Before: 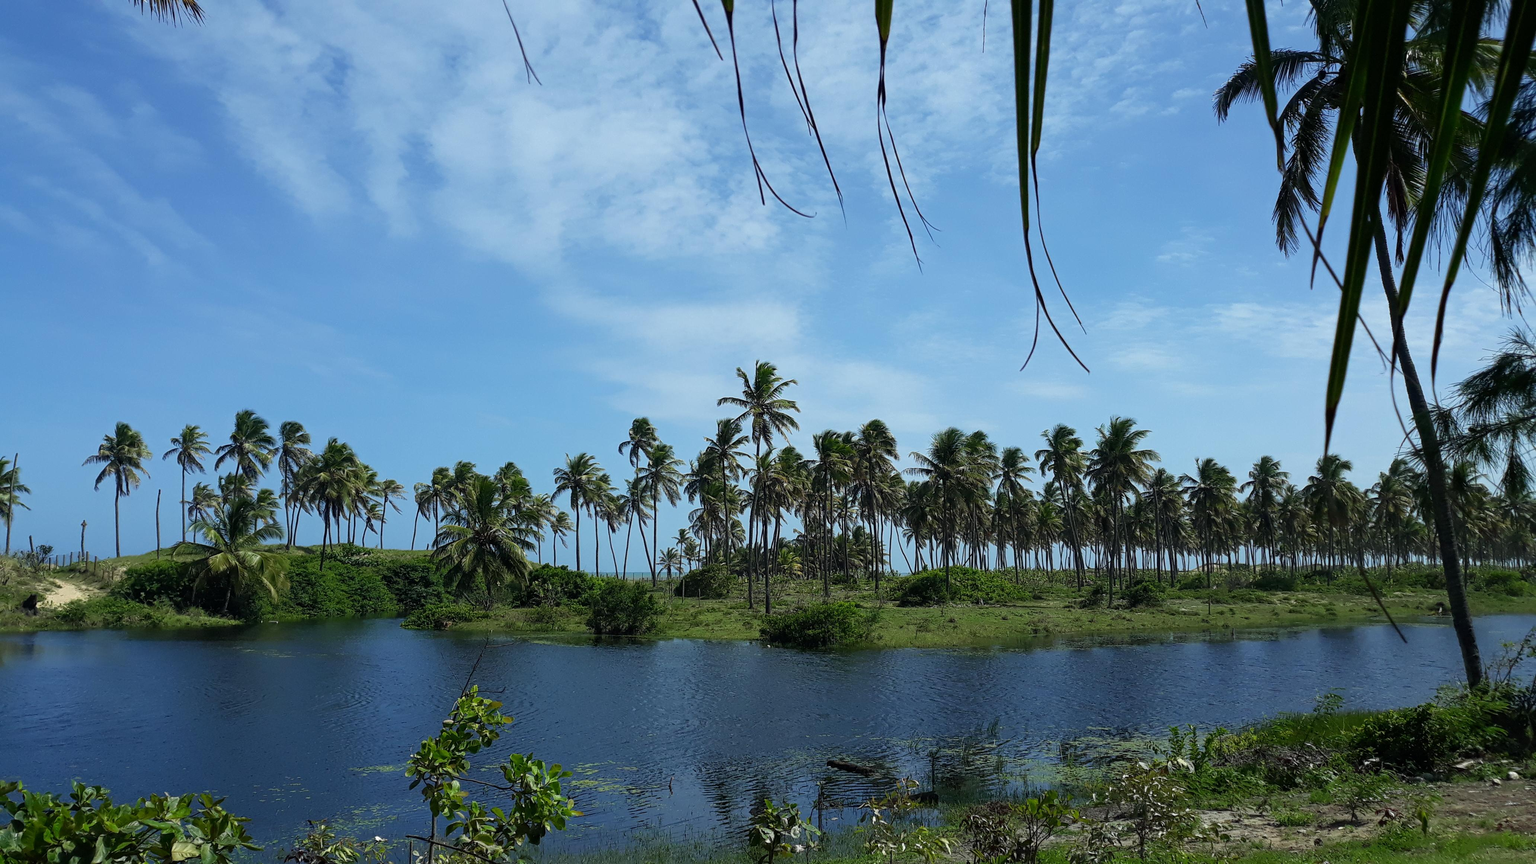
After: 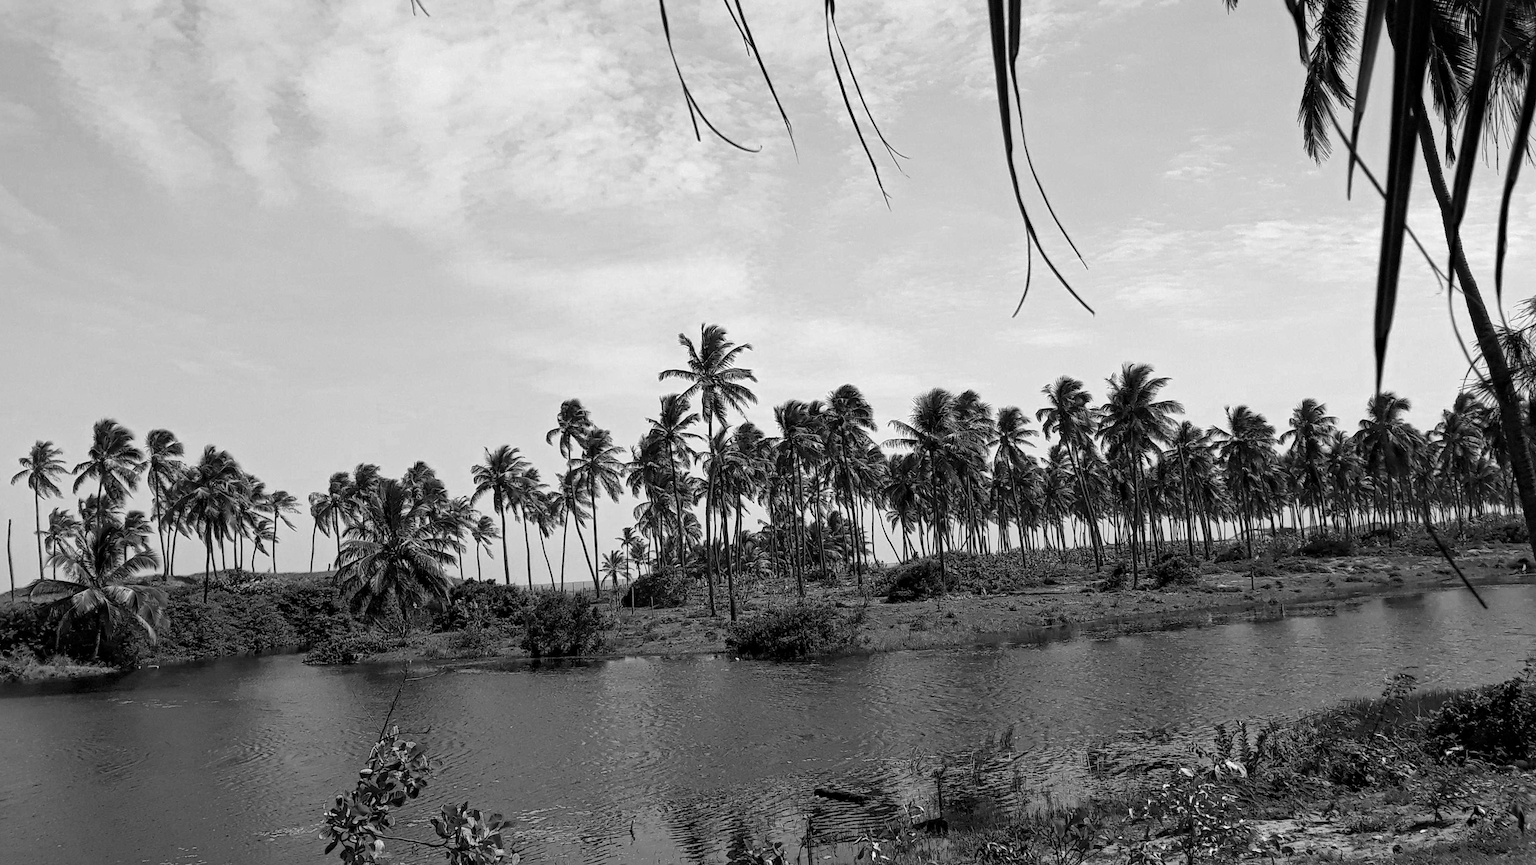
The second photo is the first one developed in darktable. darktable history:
local contrast: mode bilateral grid, contrast 20, coarseness 21, detail 150%, midtone range 0.2
color calibration: output gray [0.22, 0.42, 0.37, 0], illuminant custom, x 0.262, y 0.52, temperature 7014.5 K
haze removal: strength 0.093, compatibility mode true, adaptive false
crop and rotate: angle 3.56°, left 5.88%, top 5.68%
